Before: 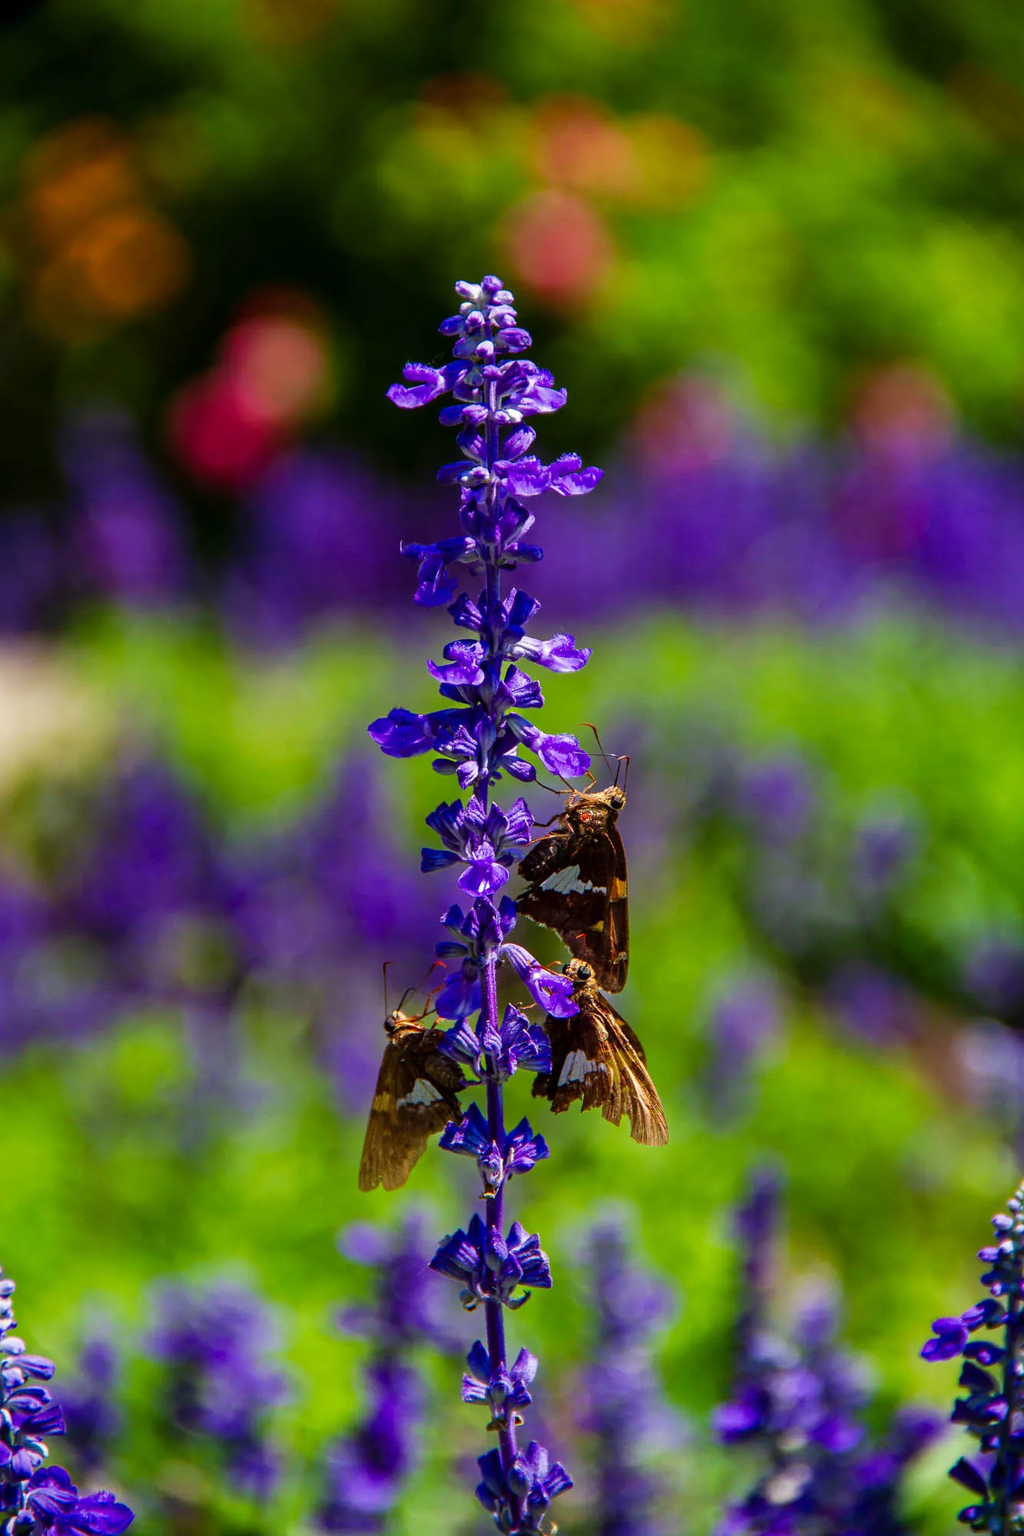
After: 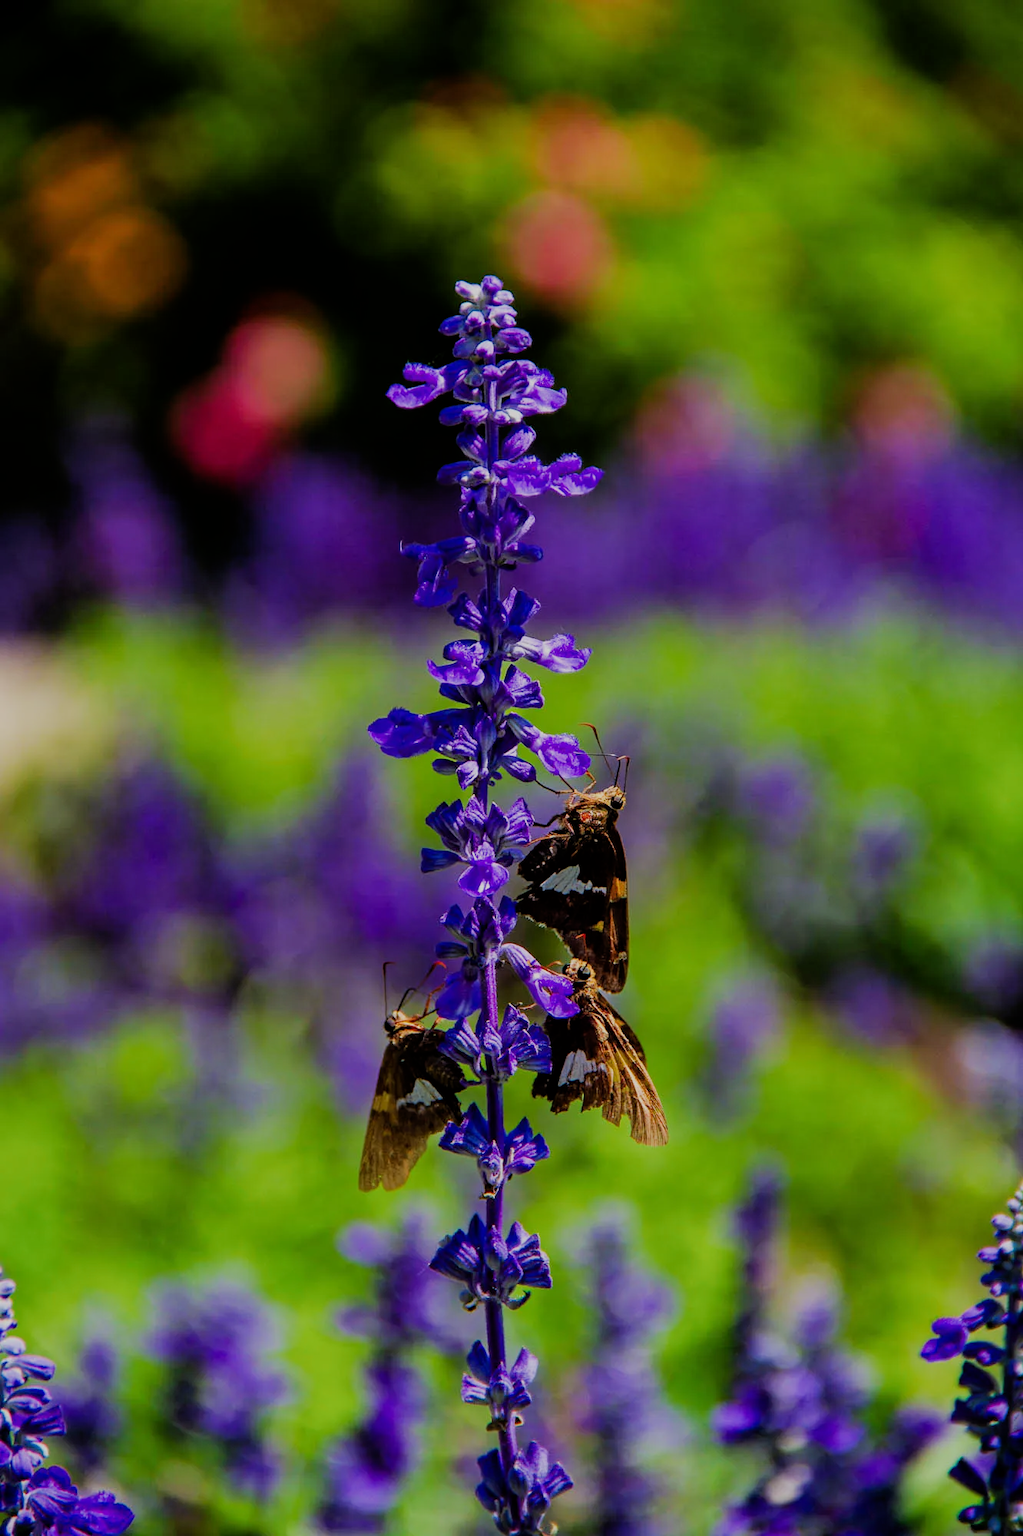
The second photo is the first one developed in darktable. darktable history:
filmic rgb: black relative exposure -6.96 EV, white relative exposure 5.58 EV, hardness 2.85
